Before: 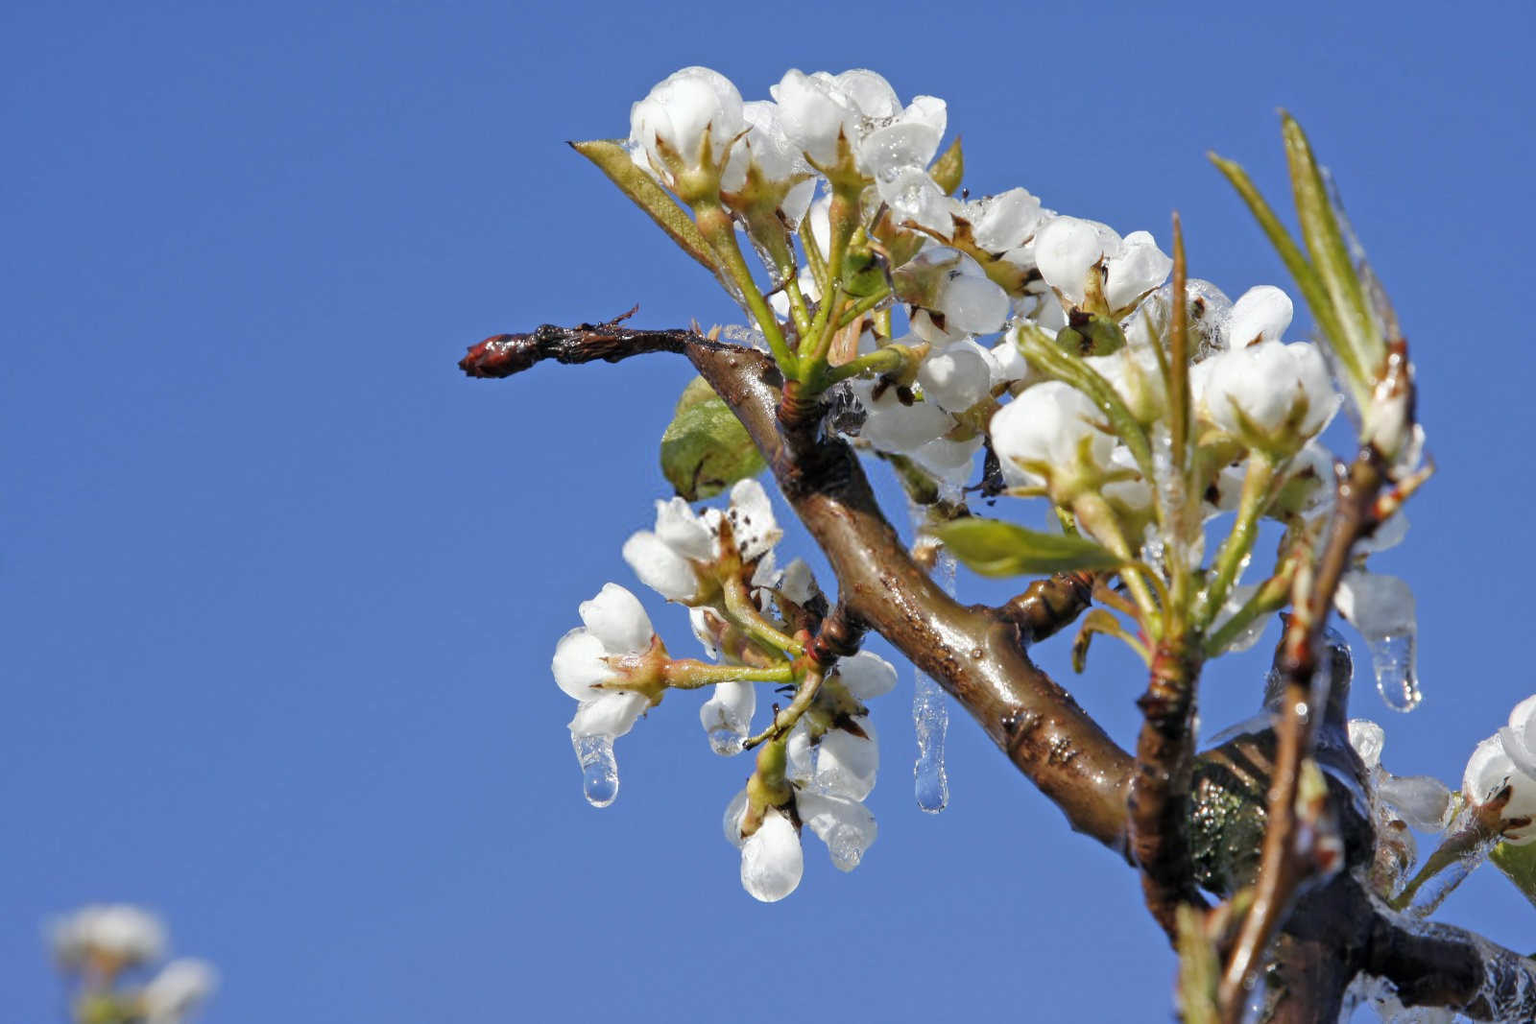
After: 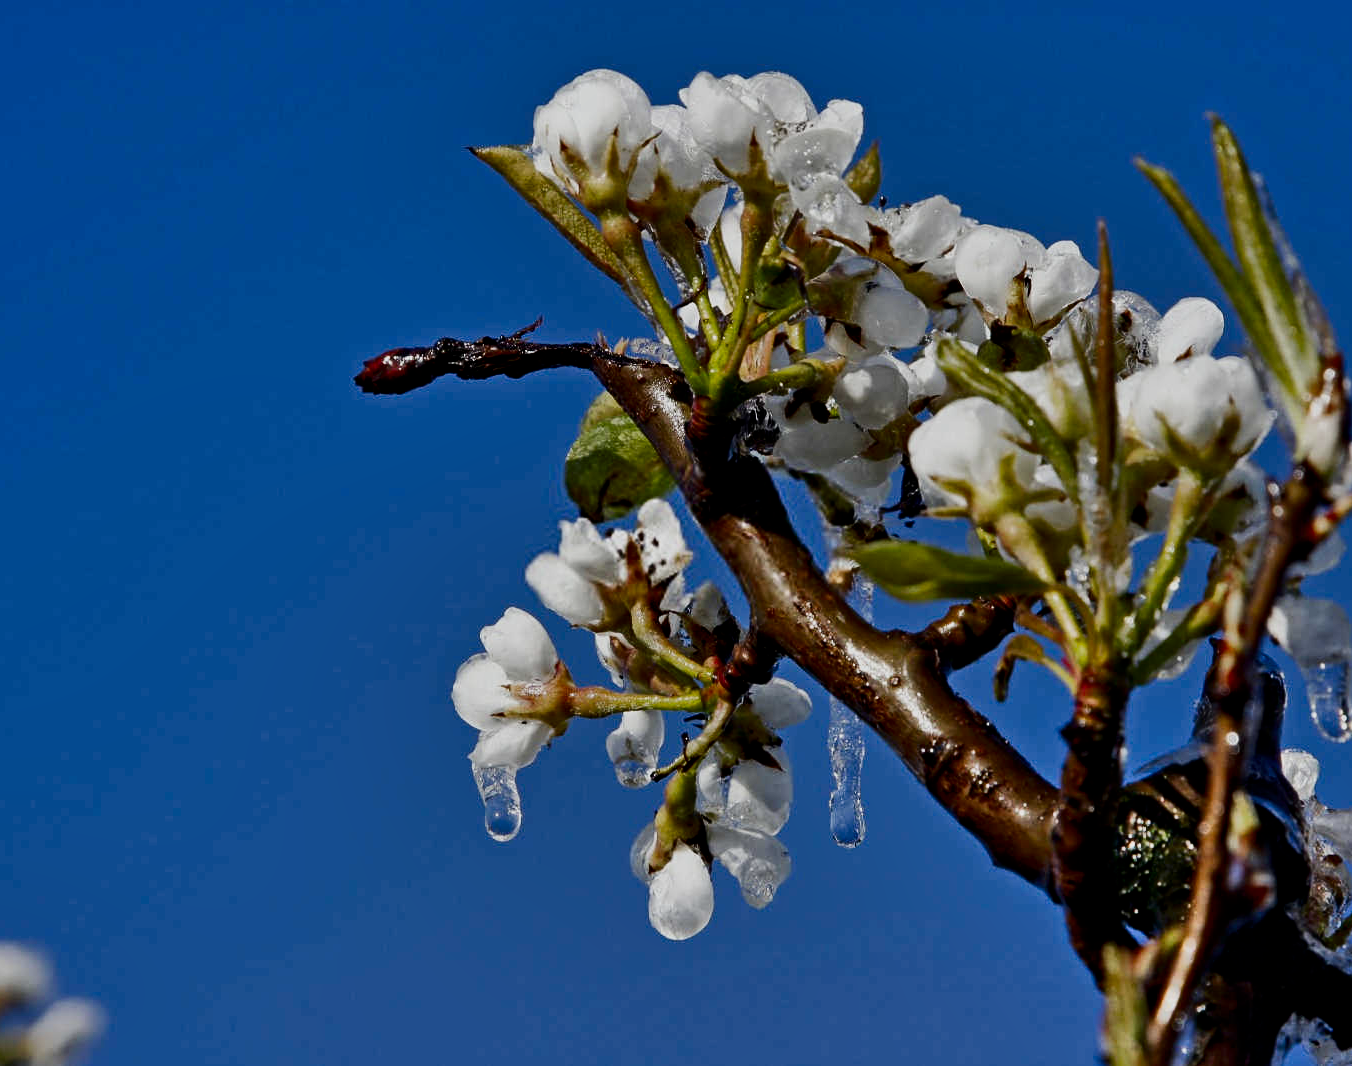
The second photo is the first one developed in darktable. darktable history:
crop: left 7.69%, right 7.798%
sharpen: amount 0.206
filmic rgb: black relative exposure -5.05 EV, white relative exposure 3.51 EV, hardness 3.18, contrast 1.203, highlights saturation mix -49.54%
shadows and highlights: low approximation 0.01, soften with gaussian
contrast brightness saturation: brightness -0.537
